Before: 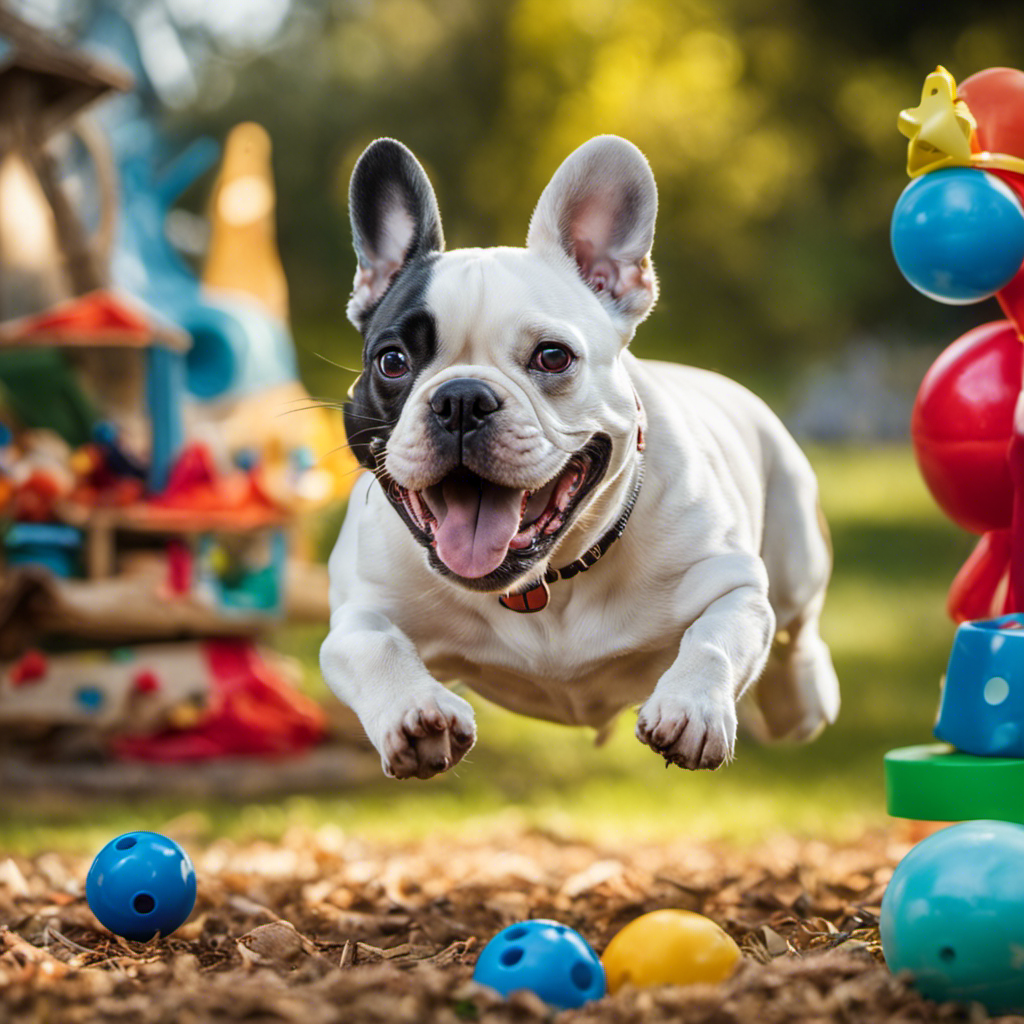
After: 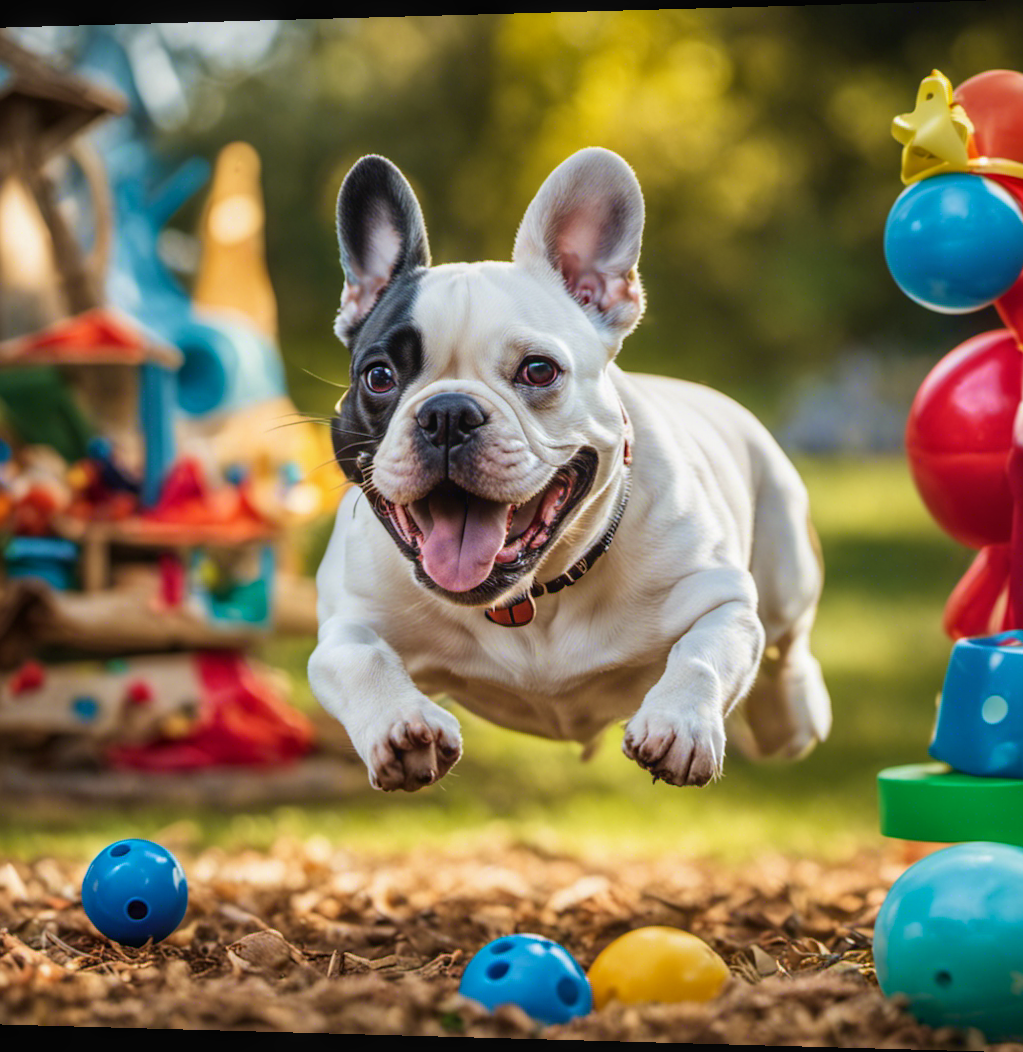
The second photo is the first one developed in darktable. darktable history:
local contrast: detail 110%
rotate and perspective: lens shift (horizontal) -0.055, automatic cropping off
velvia: on, module defaults
